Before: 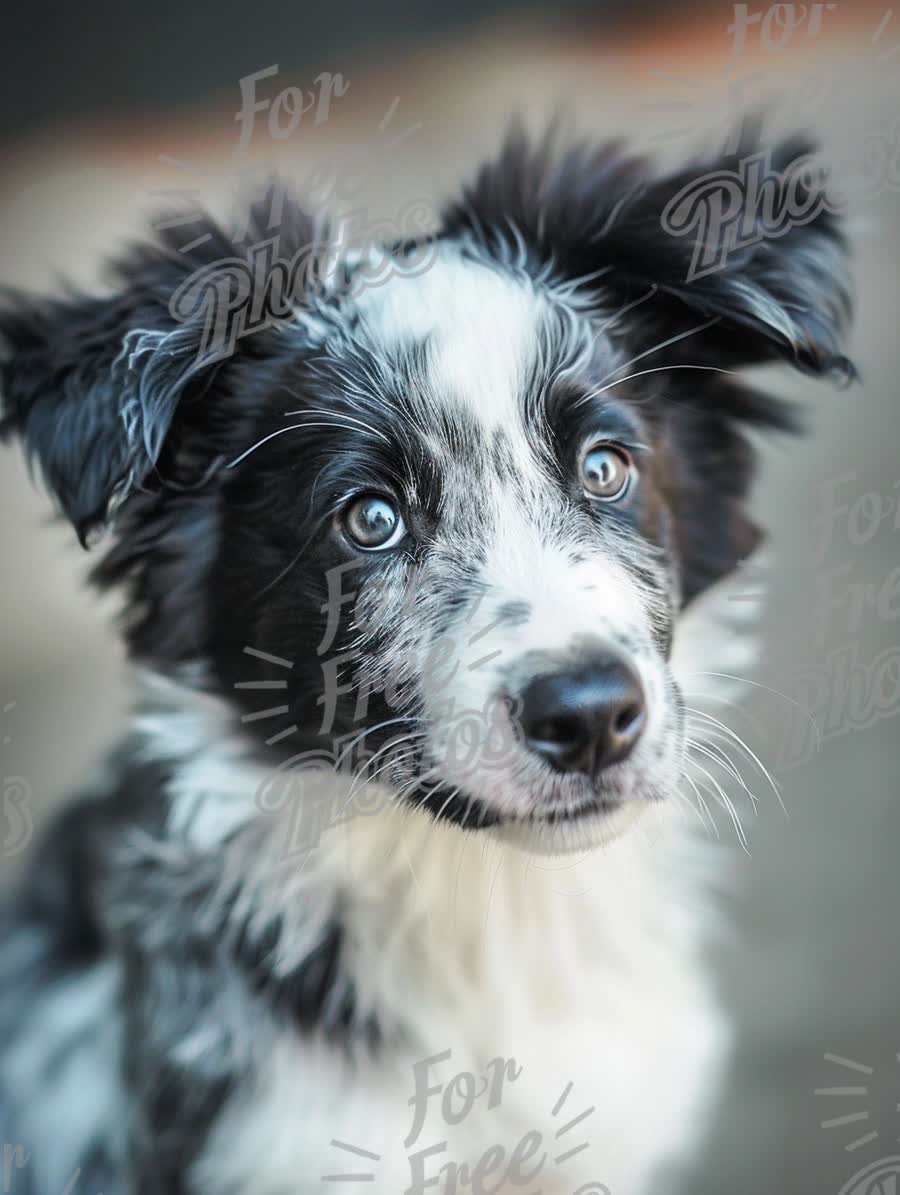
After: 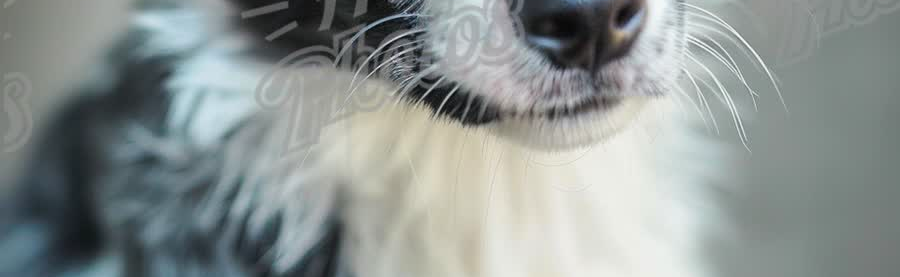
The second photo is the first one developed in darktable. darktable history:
crop and rotate: top 58.981%, bottom 17.818%
contrast brightness saturation: saturation 0.128
